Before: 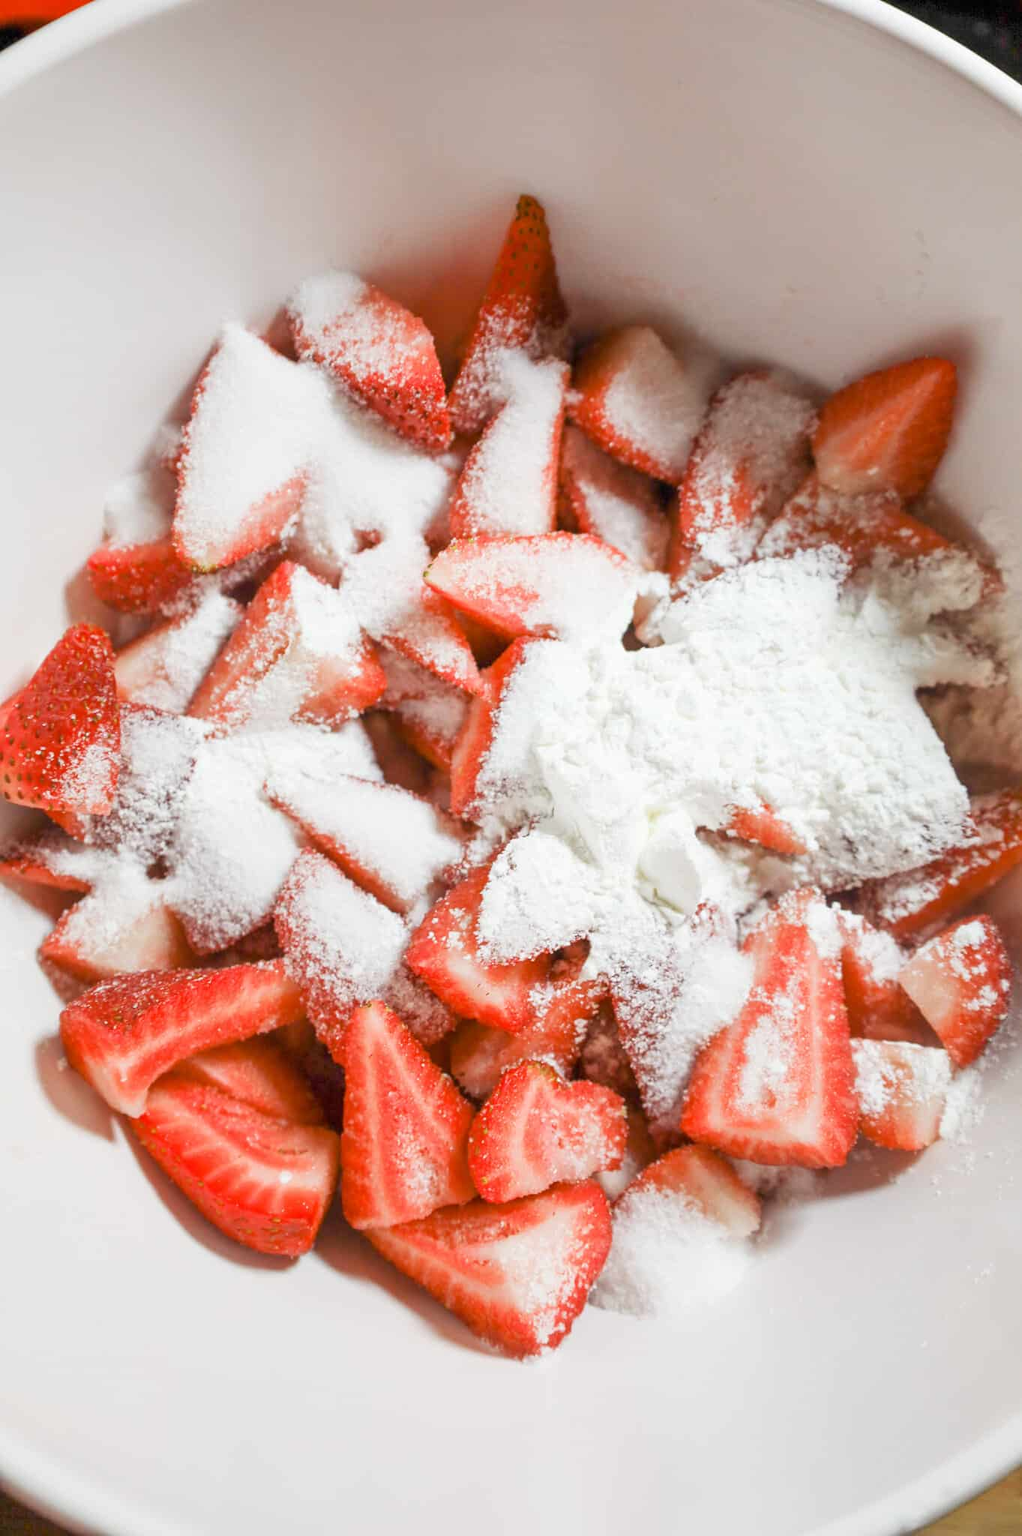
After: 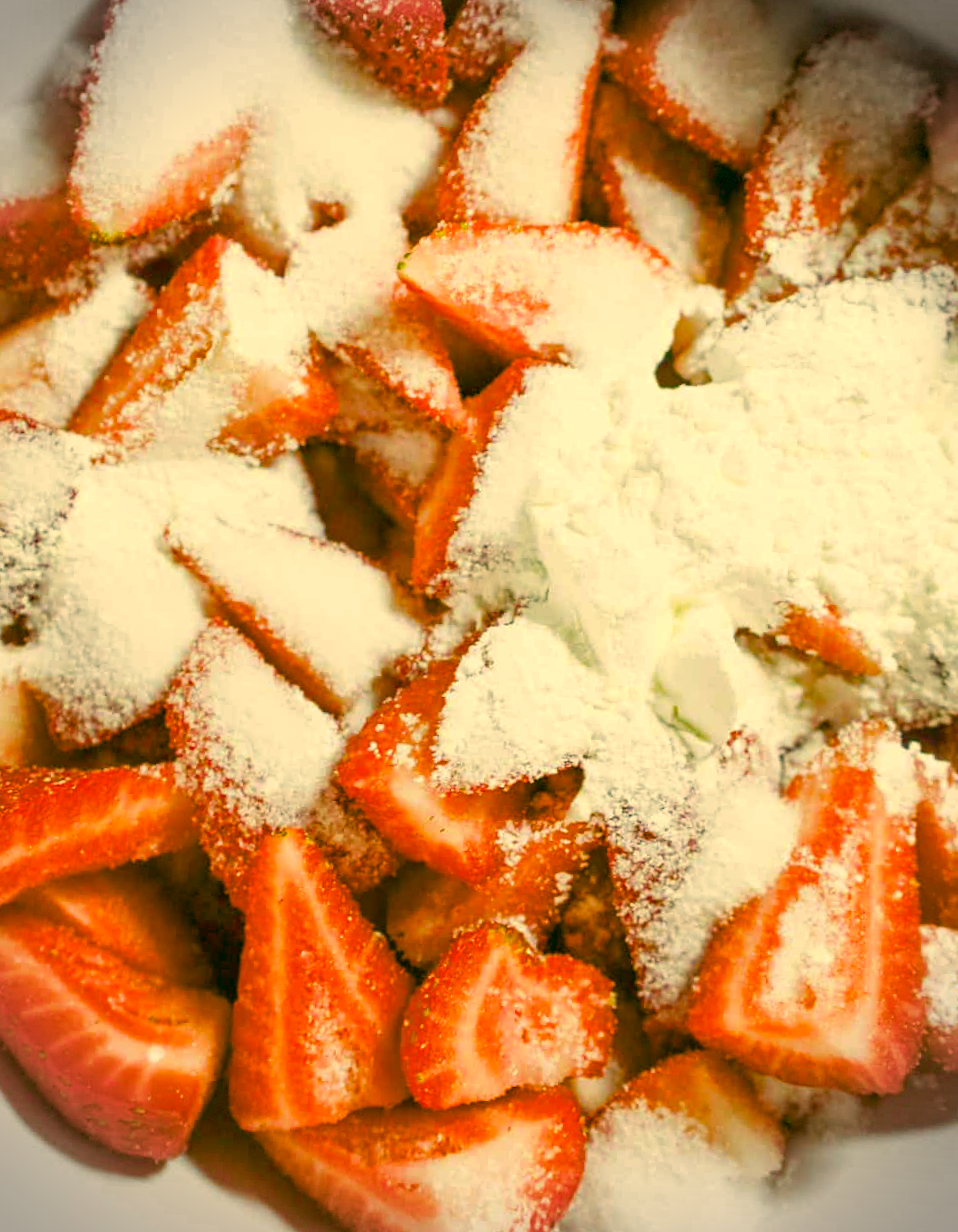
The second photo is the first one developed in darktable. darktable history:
haze removal: compatibility mode true, adaptive false
vignetting: saturation -0.659, dithering 8-bit output
crop and rotate: angle -4.17°, left 9.808%, top 21.276%, right 12.407%, bottom 12.101%
color correction: highlights a* 5.69, highlights b* 33.11, shadows a* -25.35, shadows b* 3.89
tone equalizer: -8 EV 0.036 EV, edges refinement/feathering 500, mask exposure compensation -1.57 EV, preserve details no
color balance rgb: perceptual saturation grading › global saturation 44.405%, perceptual saturation grading › highlights -25.26%, perceptual saturation grading › shadows 49.828%, global vibrance 20%
